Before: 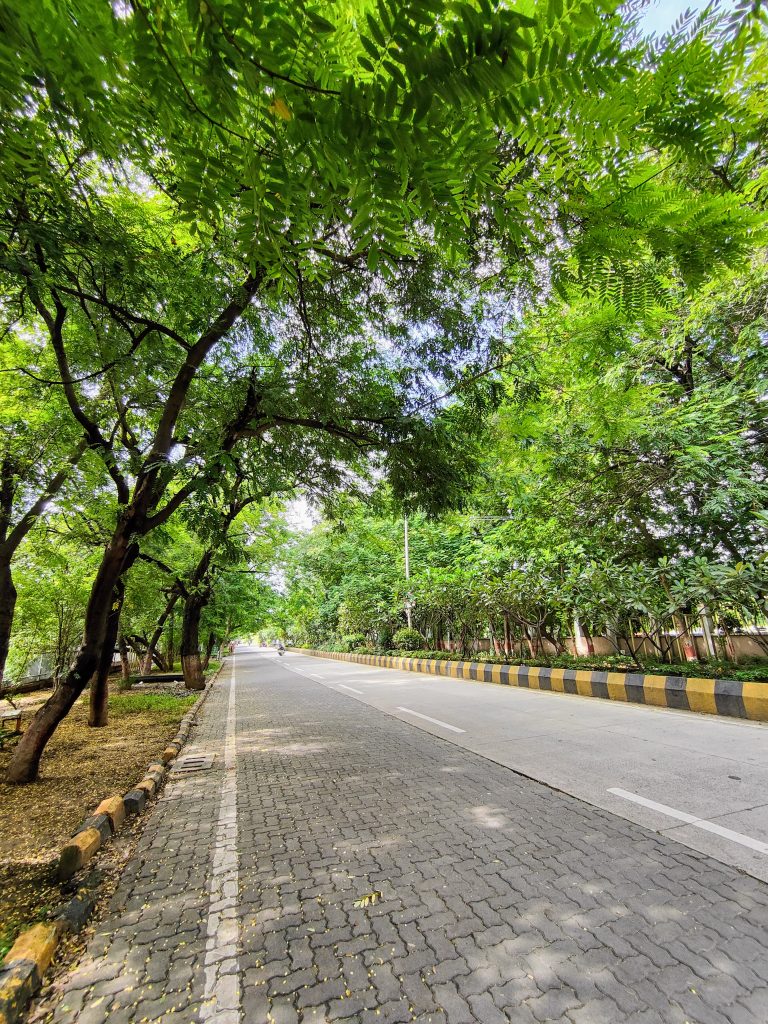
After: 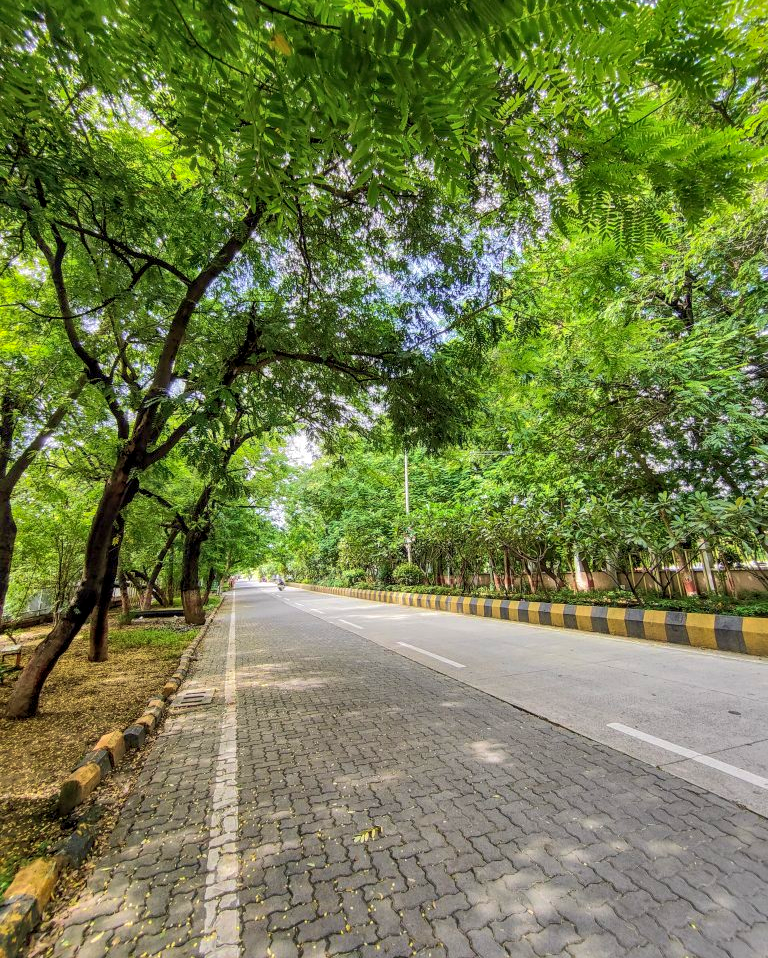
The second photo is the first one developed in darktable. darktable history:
shadows and highlights: on, module defaults
crop and rotate: top 6.42%
local contrast: on, module defaults
velvia: strength 29.18%
tone equalizer: on, module defaults
